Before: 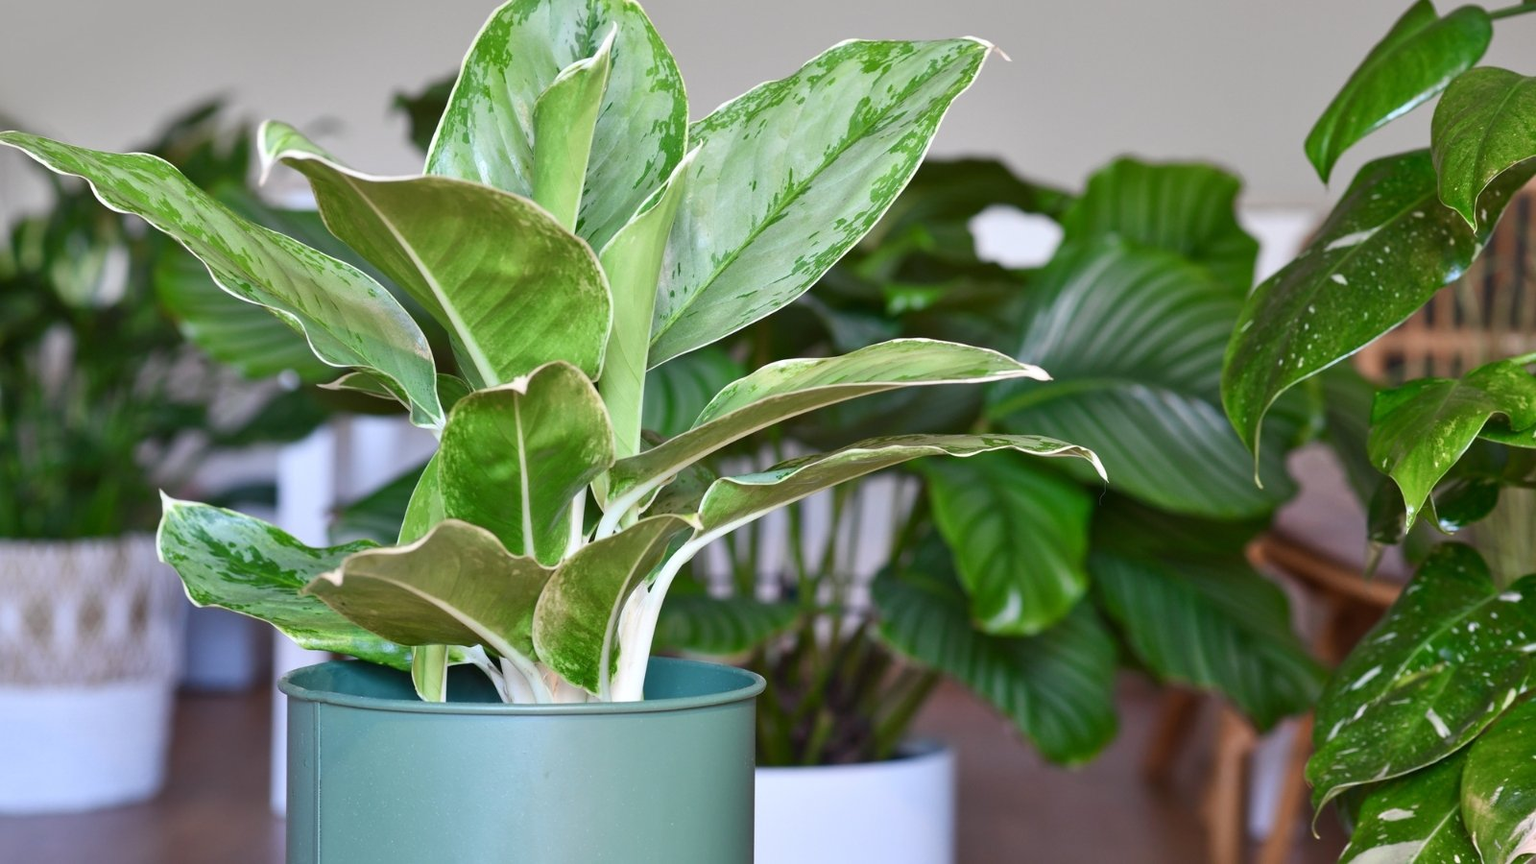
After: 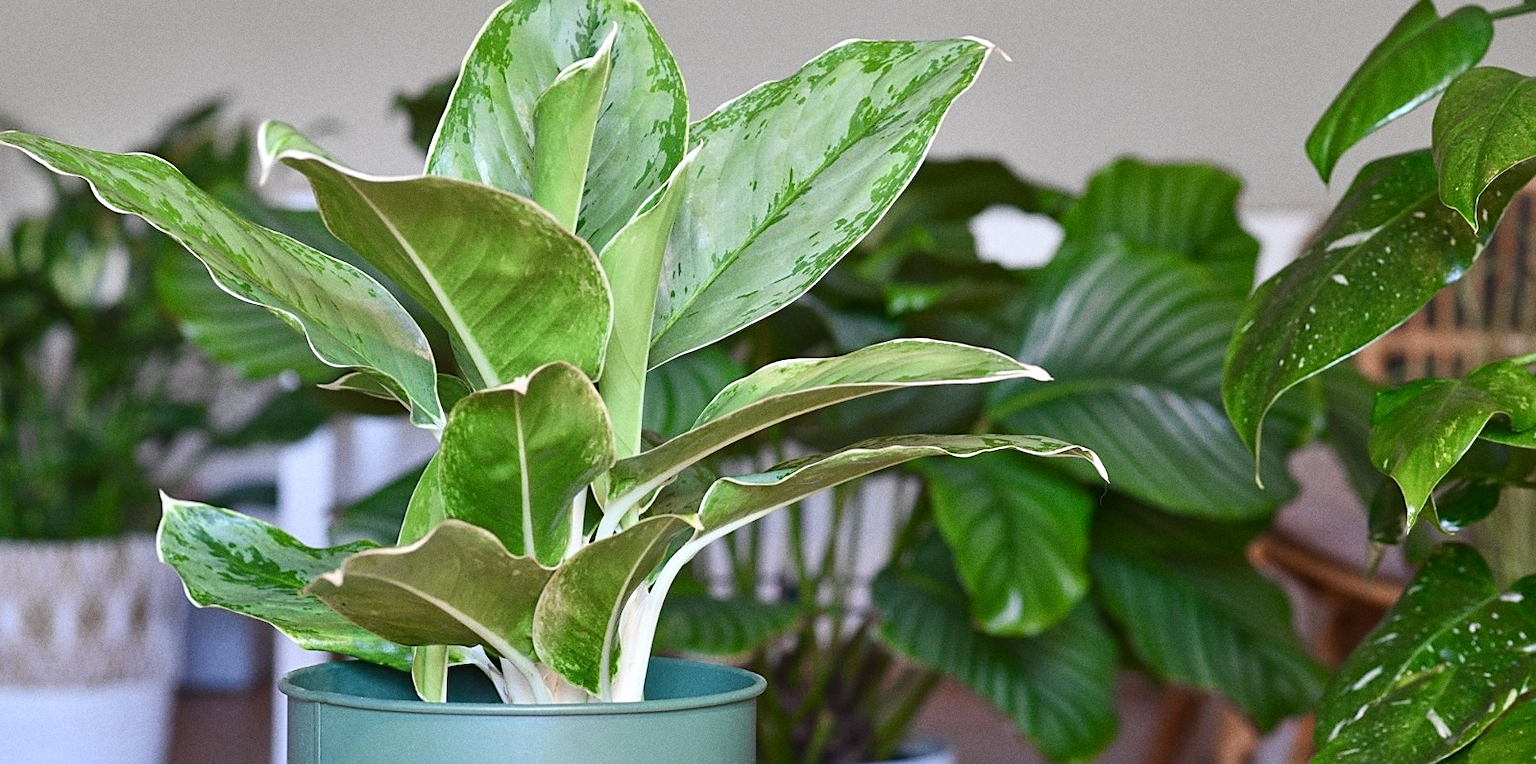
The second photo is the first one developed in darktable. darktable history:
sharpen: on, module defaults
grain: coarseness 0.09 ISO
crop and rotate: top 0%, bottom 11.49%
